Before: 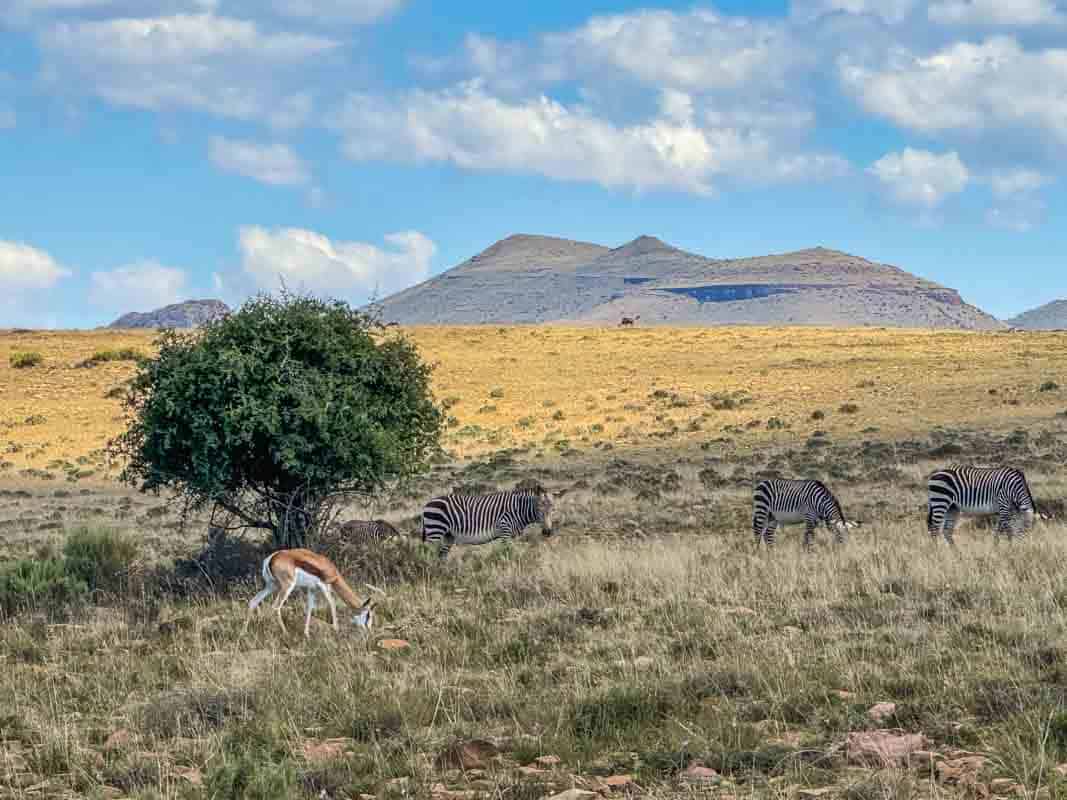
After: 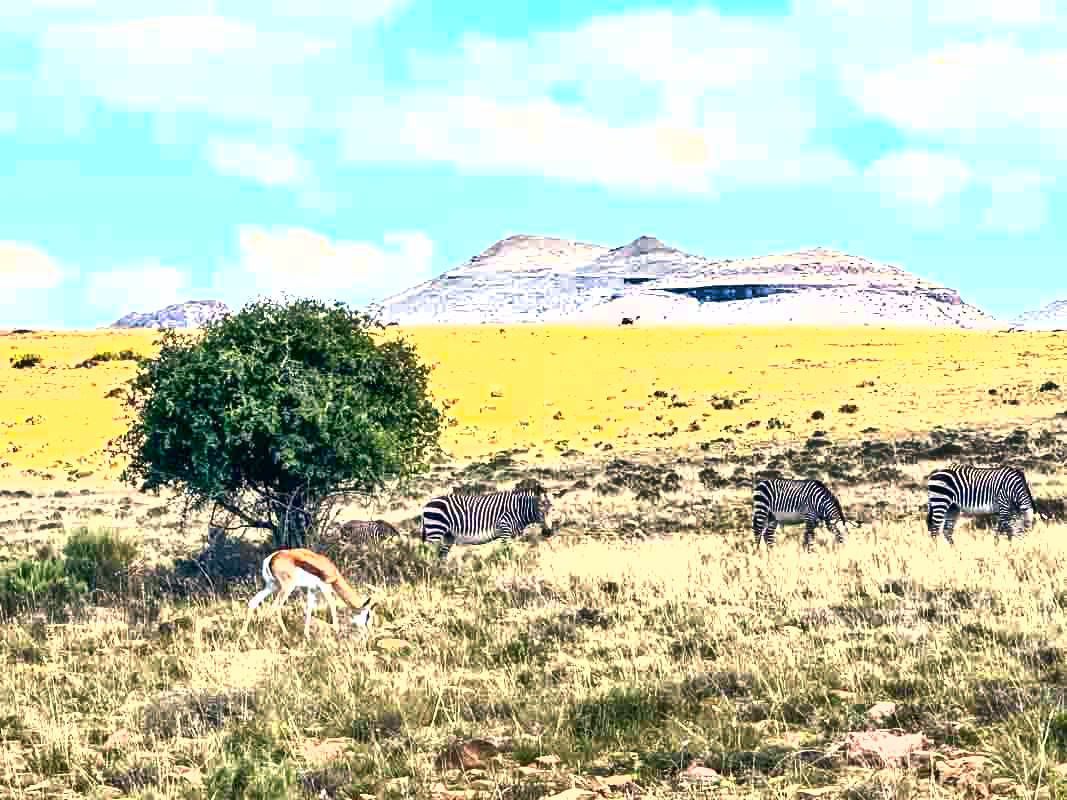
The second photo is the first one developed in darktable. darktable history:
exposure: black level correction 0.001, exposure 1.646 EV, compensate exposure bias true, compensate highlight preservation false
shadows and highlights: highlights color adjustment 0%, low approximation 0.01, soften with gaussian
color correction: highlights a* 5.38, highlights b* 5.3, shadows a* -4.26, shadows b* -5.11
contrast brightness saturation: contrast 0.07, brightness -0.14, saturation 0.11
